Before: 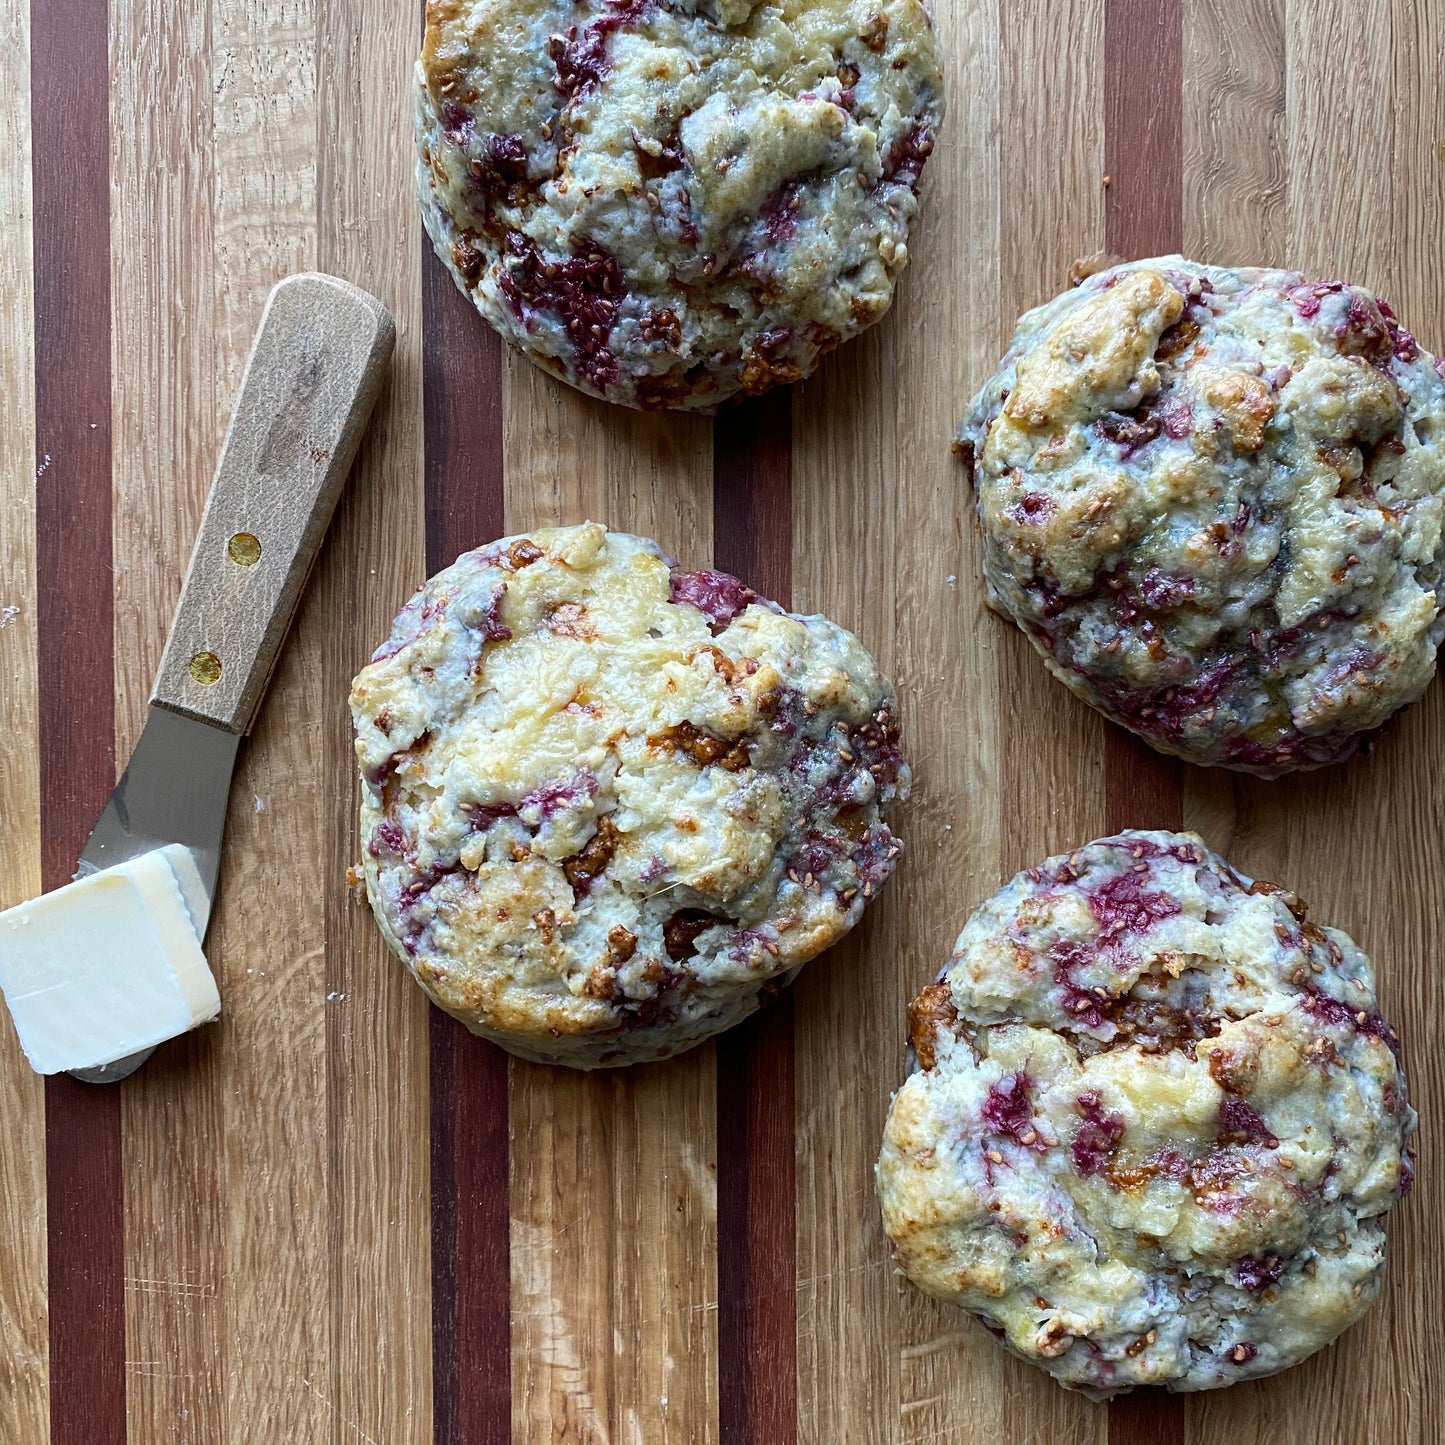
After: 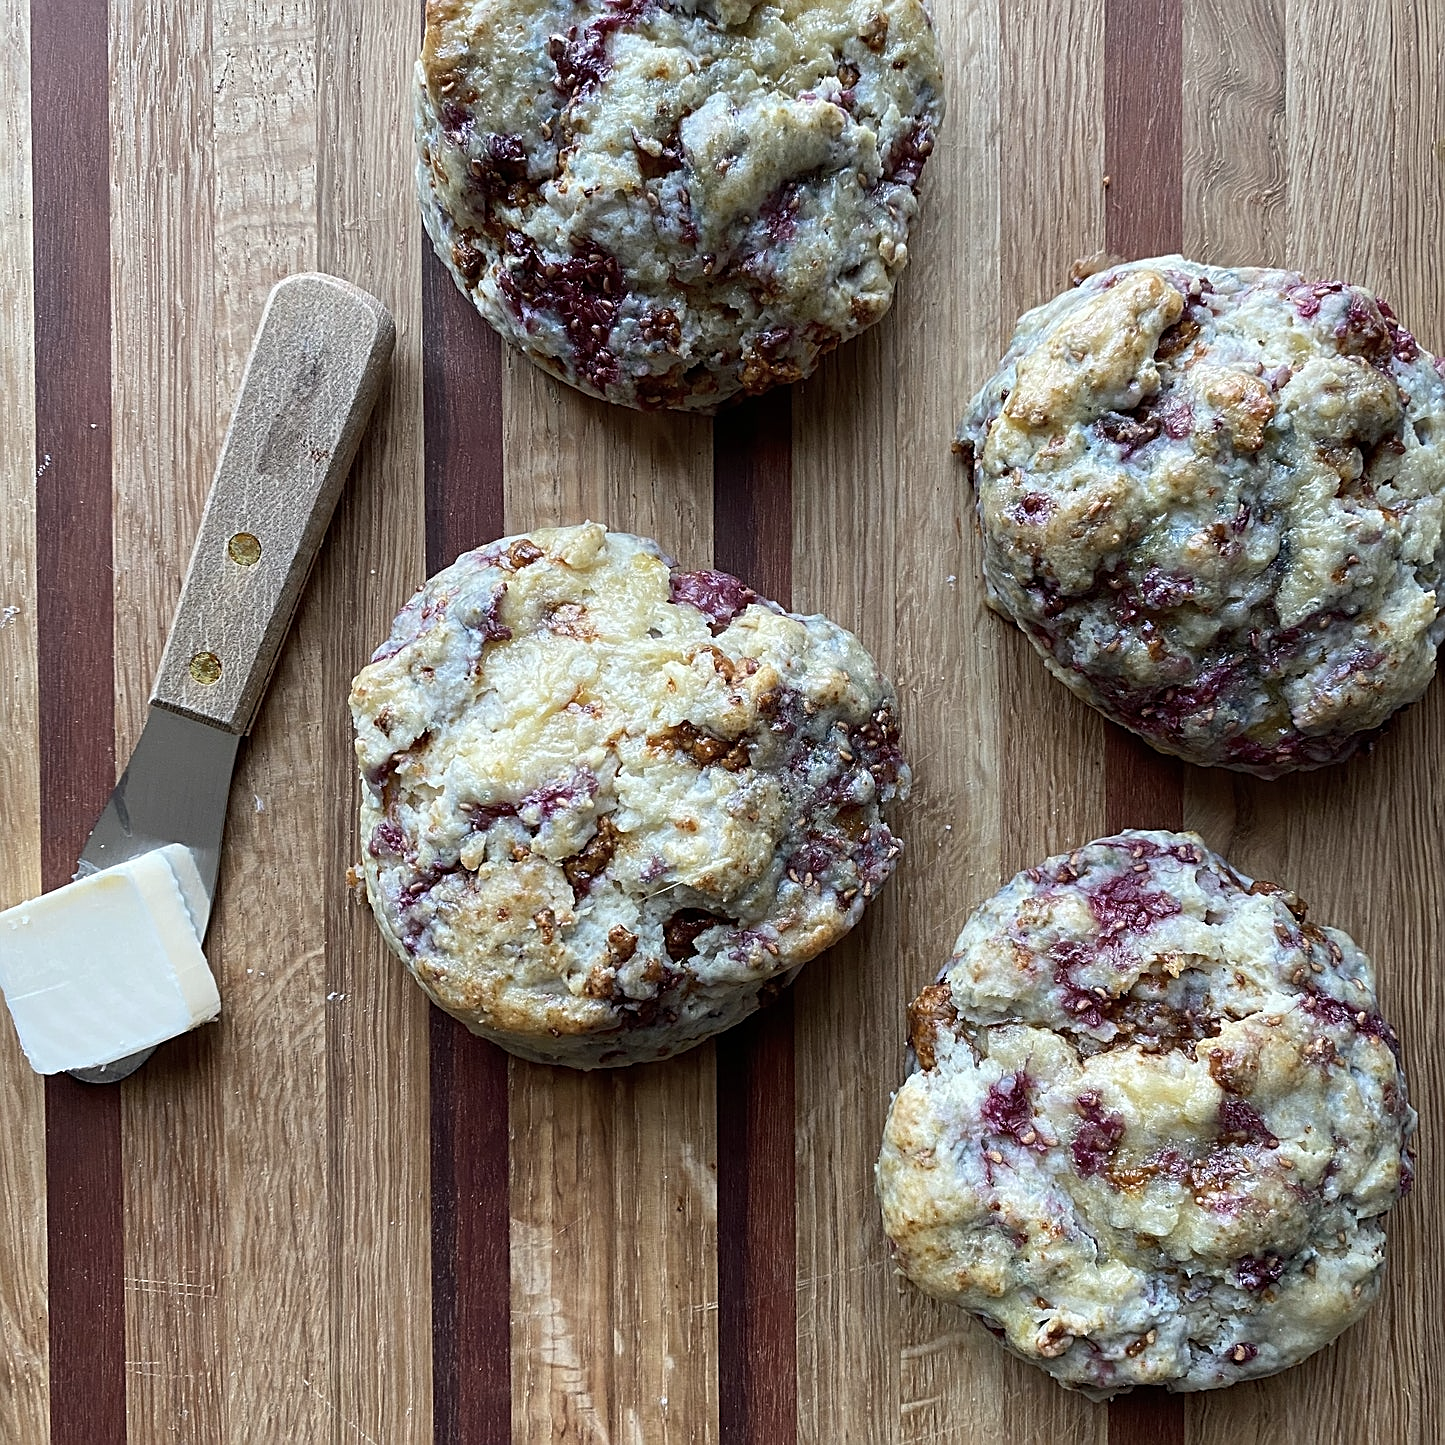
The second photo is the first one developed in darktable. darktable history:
color correction: saturation 0.8
sharpen: on, module defaults
